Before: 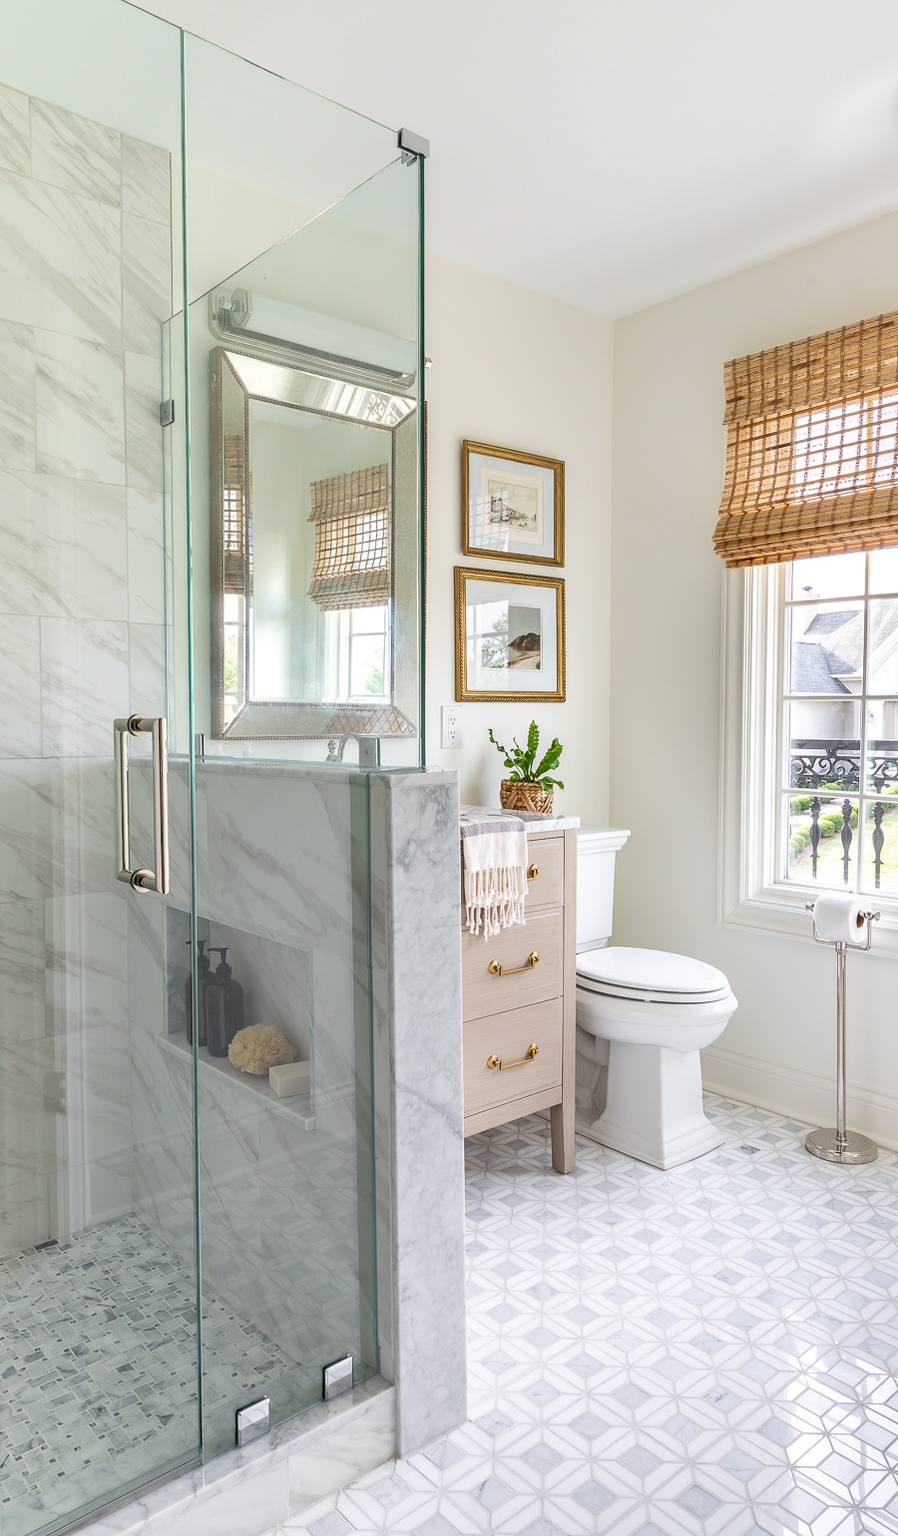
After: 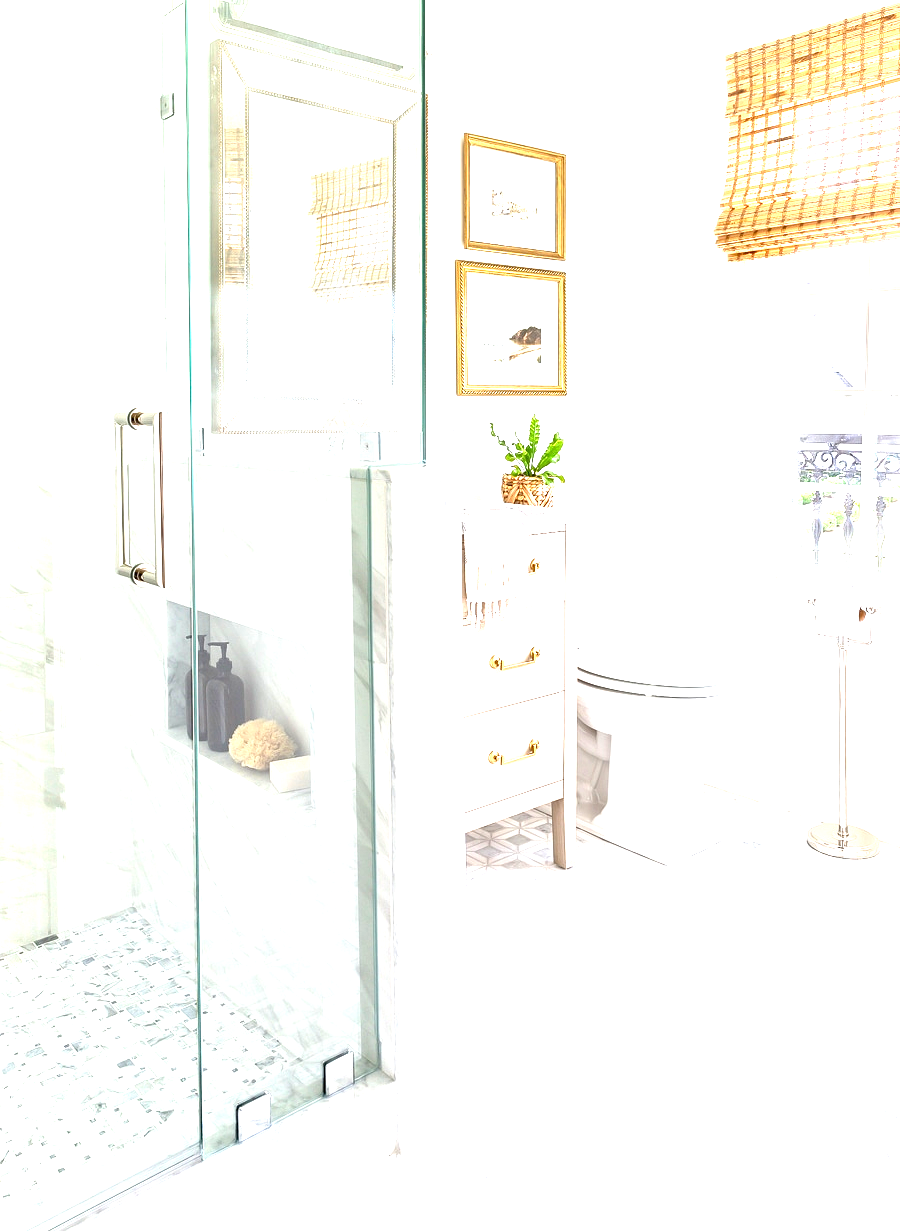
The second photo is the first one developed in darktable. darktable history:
exposure: black level correction 0.001, exposure 2 EV, compensate highlight preservation false
crop and rotate: top 20.021%
